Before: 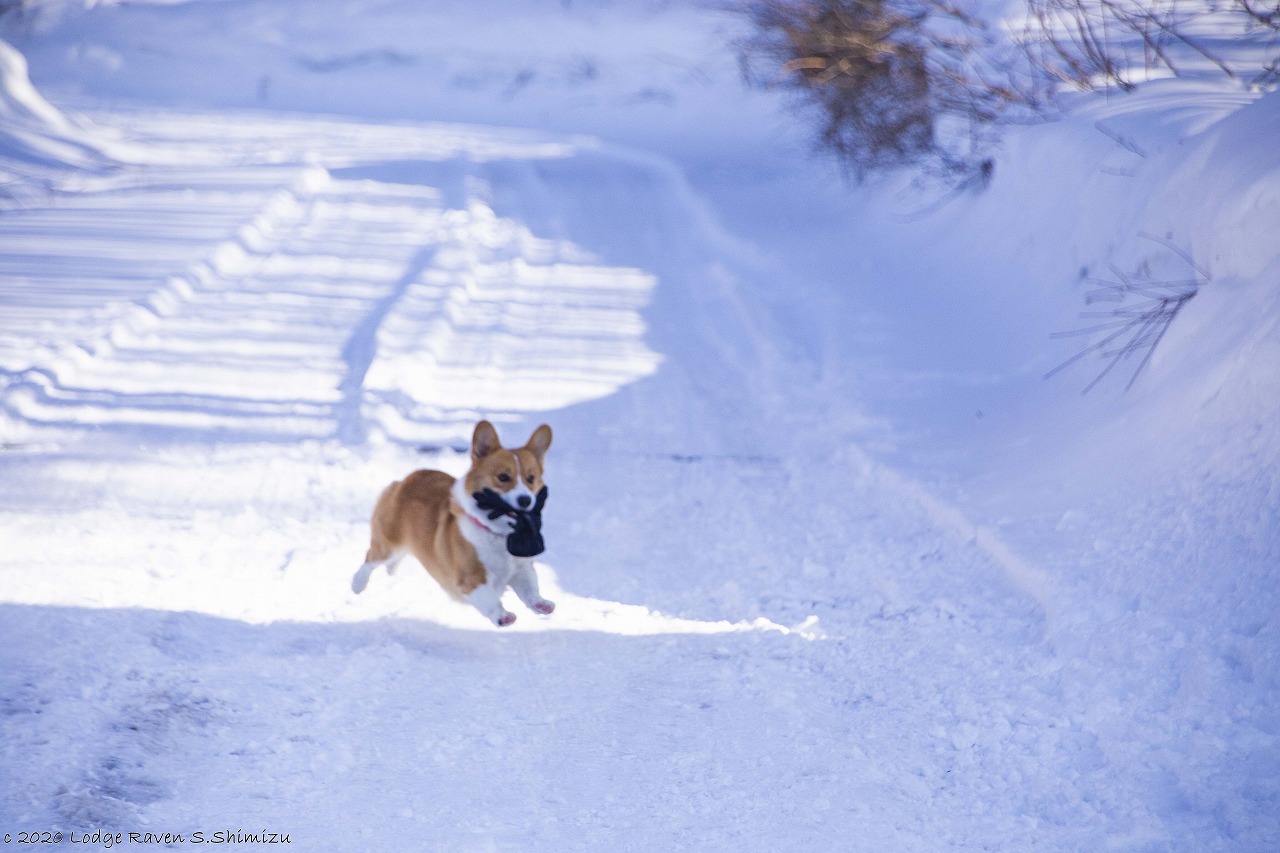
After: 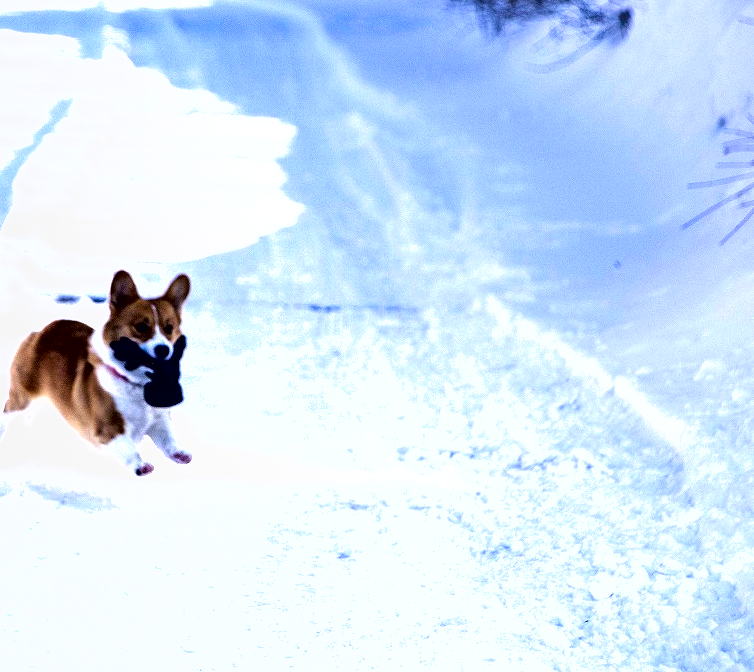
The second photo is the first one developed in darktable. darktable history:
exposure: exposure 1 EV, compensate highlight preservation false
crop and rotate: left 28.294%, top 17.723%, right 12.734%, bottom 3.385%
shadows and highlights: radius 267.25, soften with gaussian
